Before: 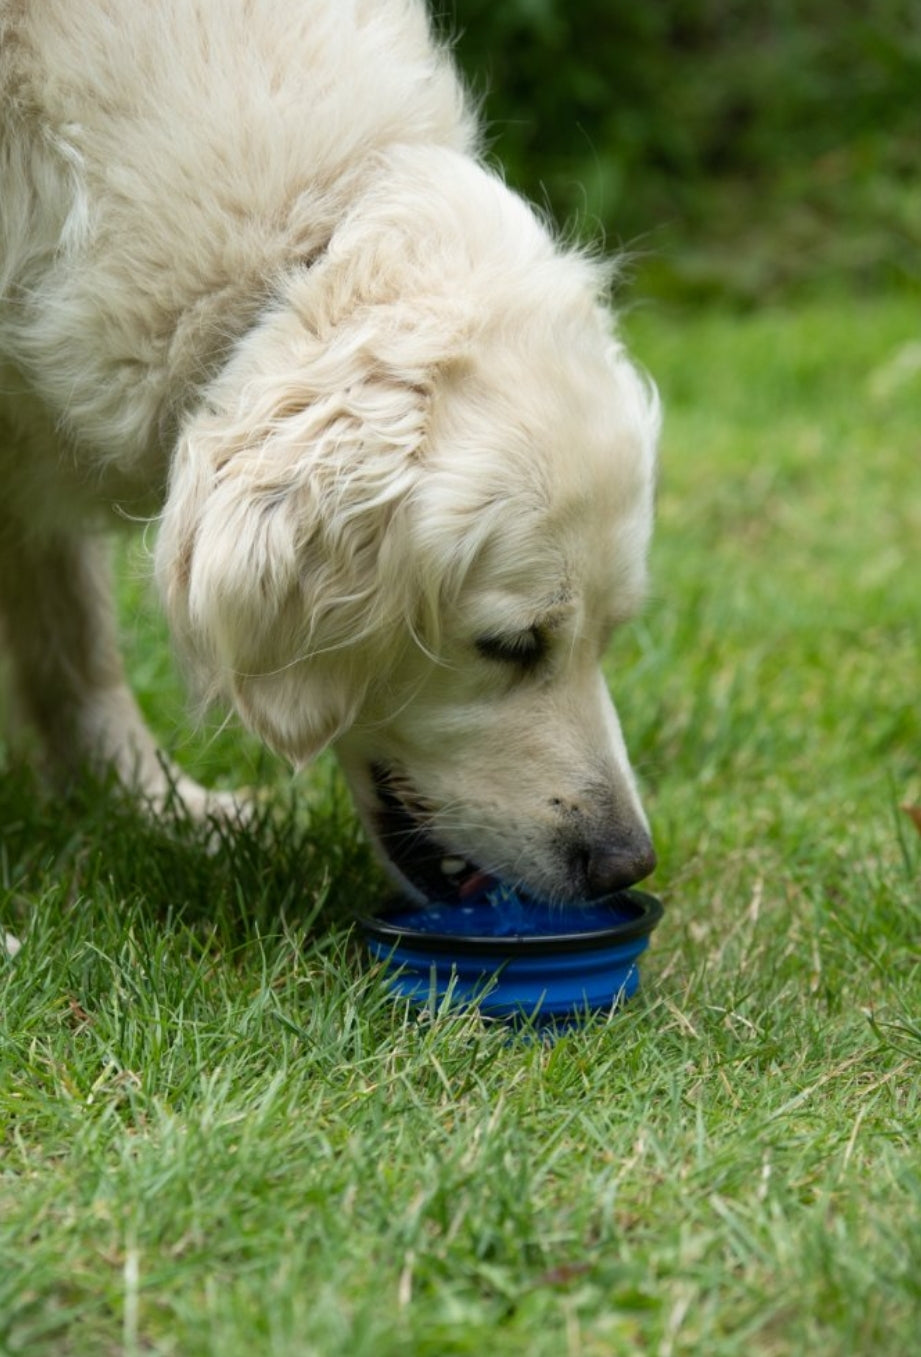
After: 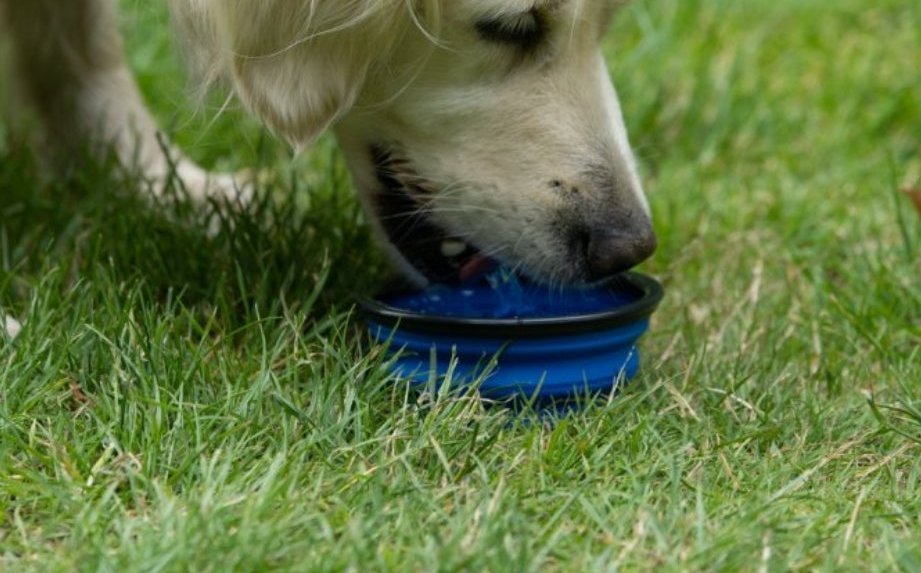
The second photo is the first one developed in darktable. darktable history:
crop: top 45.595%, bottom 12.16%
